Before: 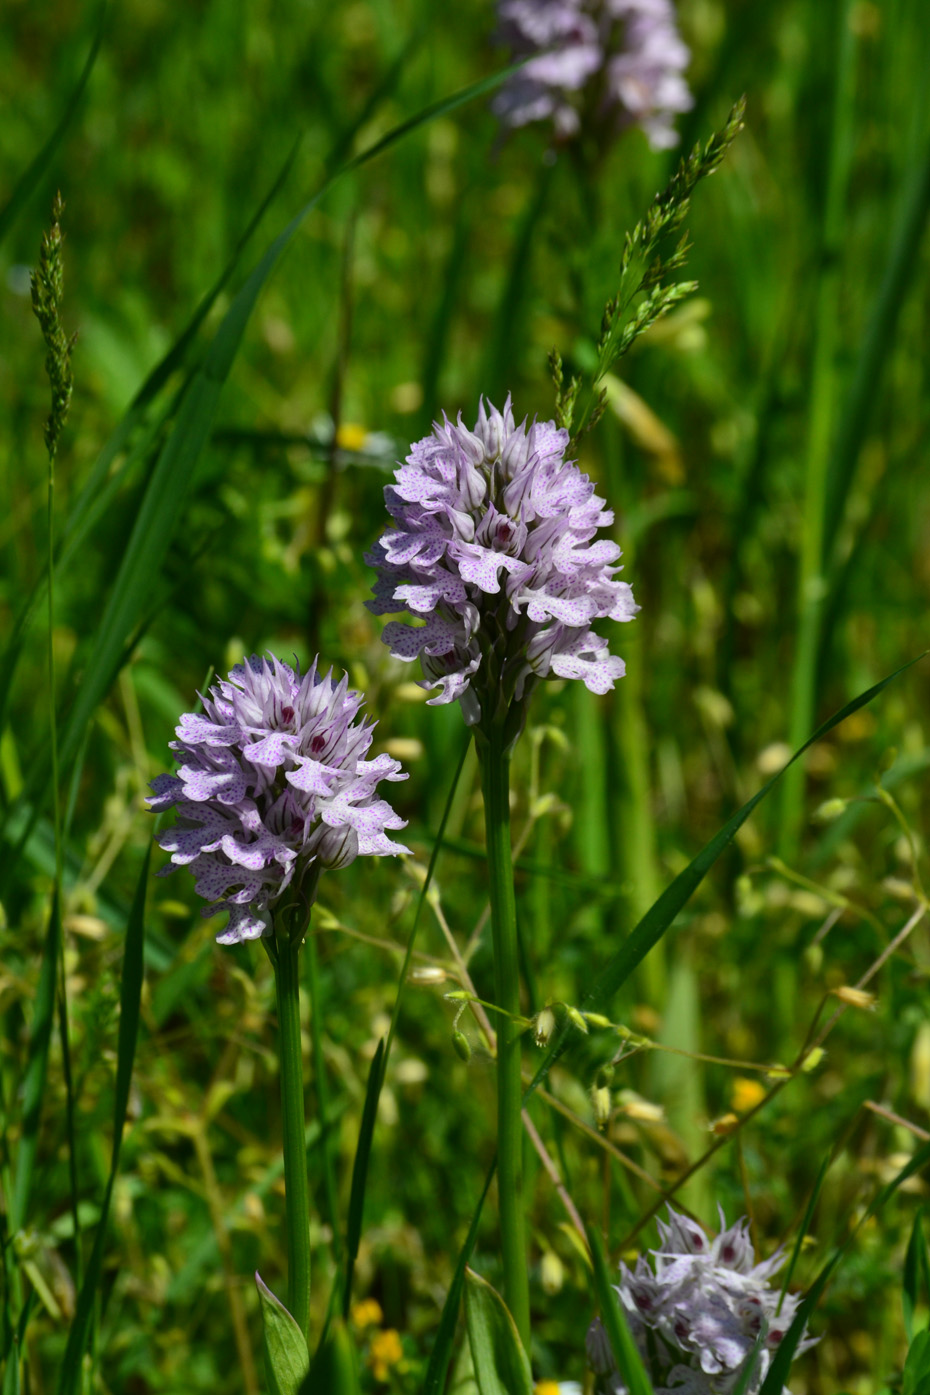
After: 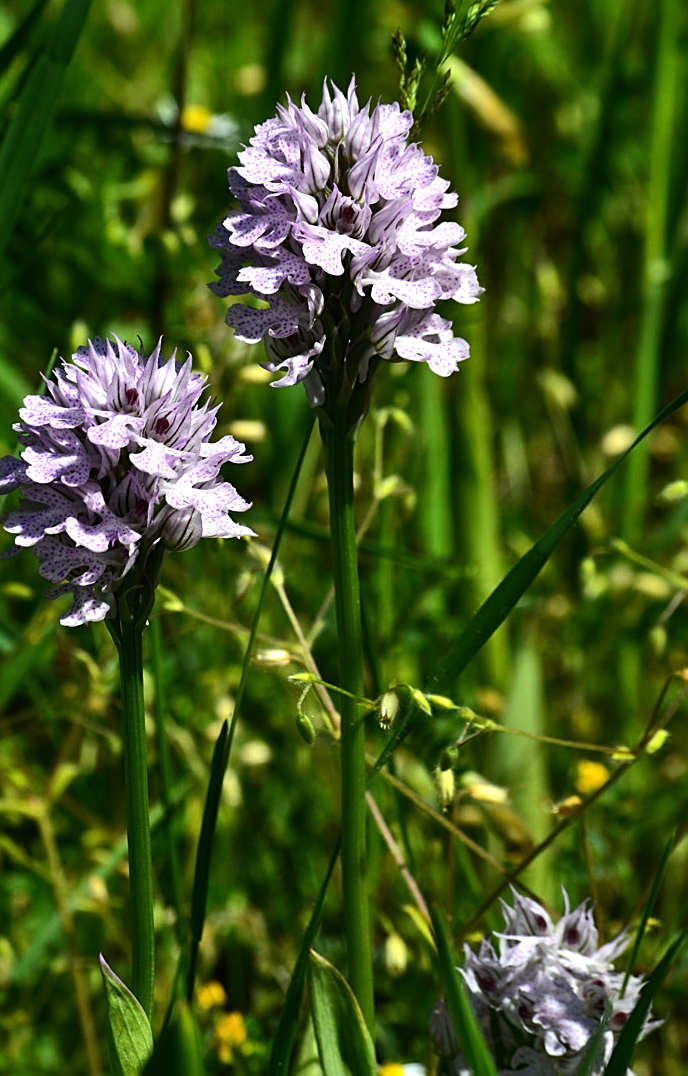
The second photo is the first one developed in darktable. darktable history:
tone equalizer: -8 EV -0.75 EV, -7 EV -0.7 EV, -6 EV -0.6 EV, -5 EV -0.4 EV, -3 EV 0.4 EV, -2 EV 0.6 EV, -1 EV 0.7 EV, +0 EV 0.75 EV, edges refinement/feathering 500, mask exposure compensation -1.57 EV, preserve details no
sharpen: on, module defaults
crop: left 16.871%, top 22.857%, right 9.116%
